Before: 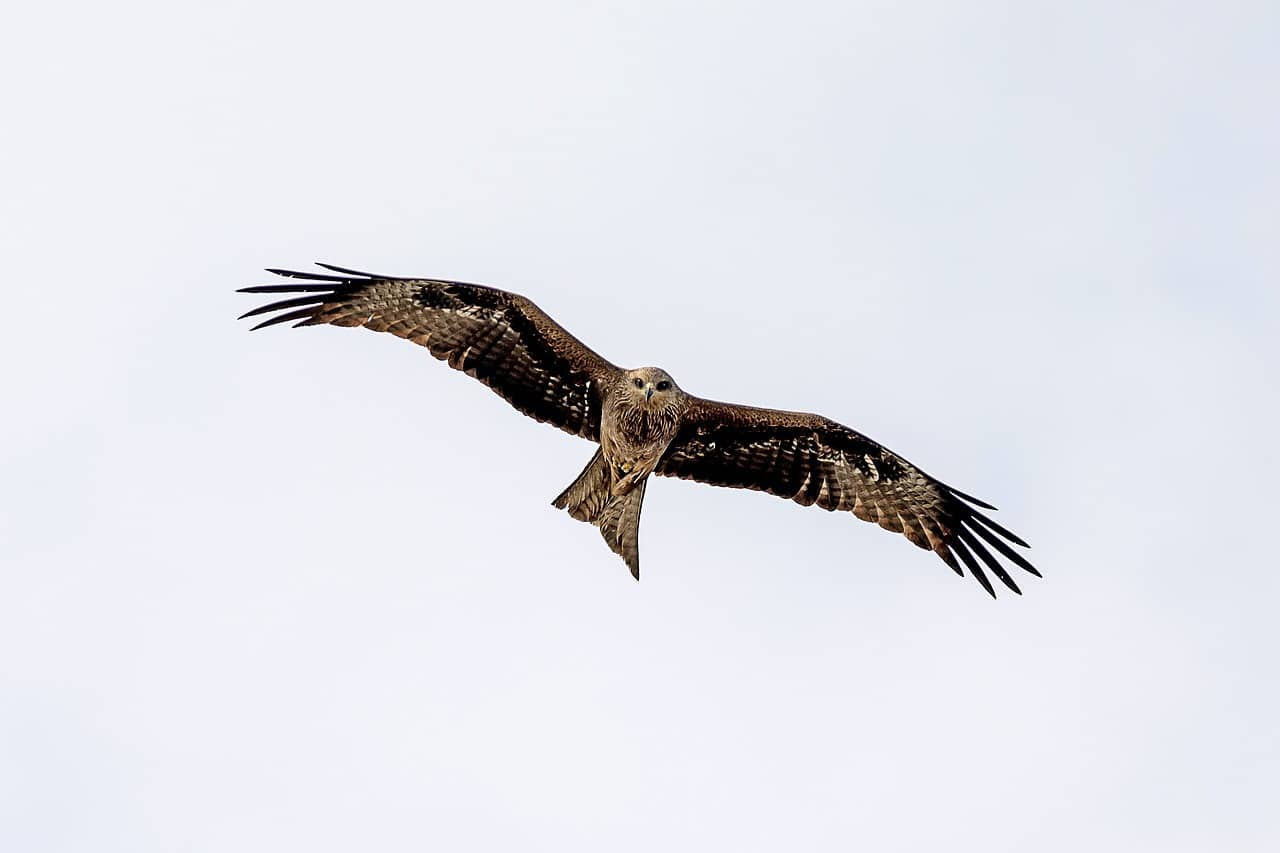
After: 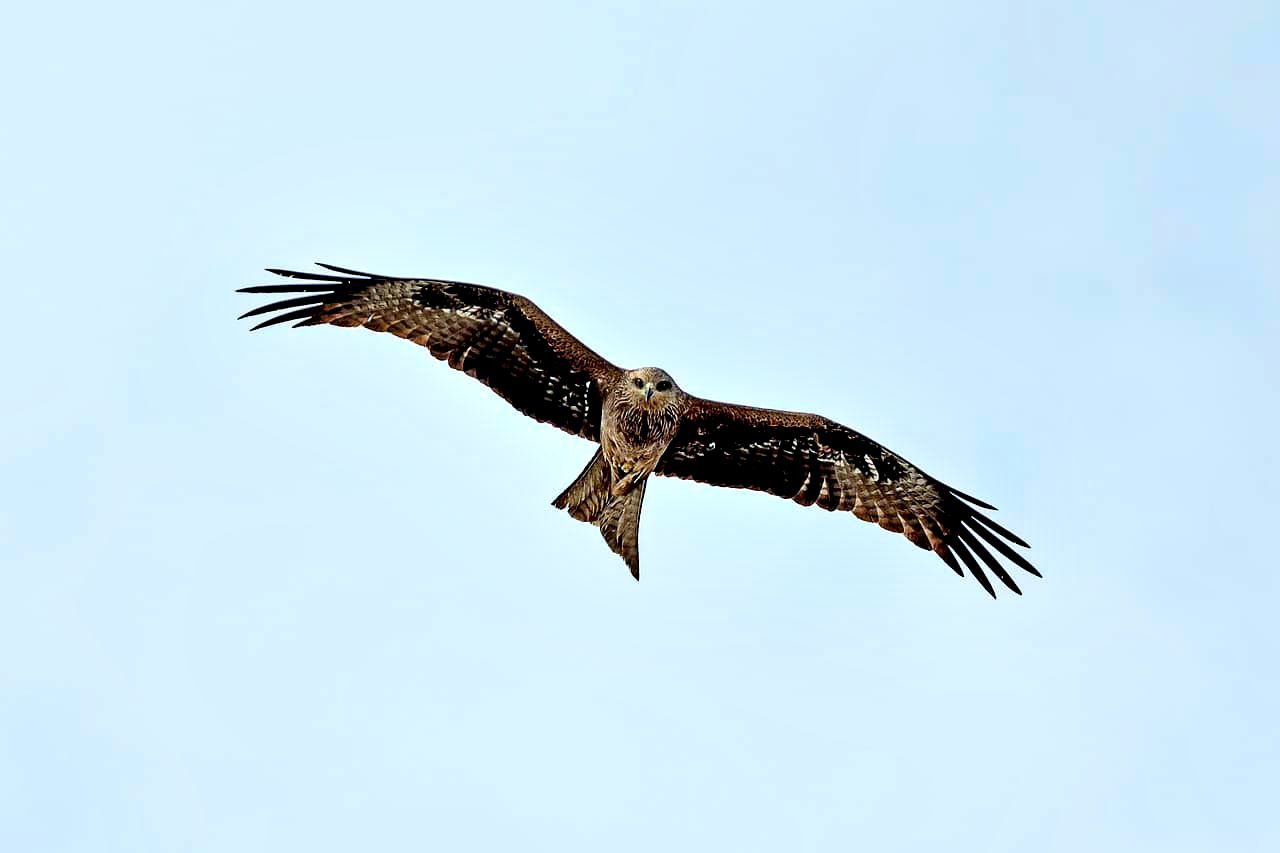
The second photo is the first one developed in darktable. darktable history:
contrast equalizer: octaves 7, y [[0.528, 0.548, 0.563, 0.562, 0.546, 0.526], [0.55 ×6], [0 ×6], [0 ×6], [0 ×6]]
white balance: red 0.925, blue 1.046
